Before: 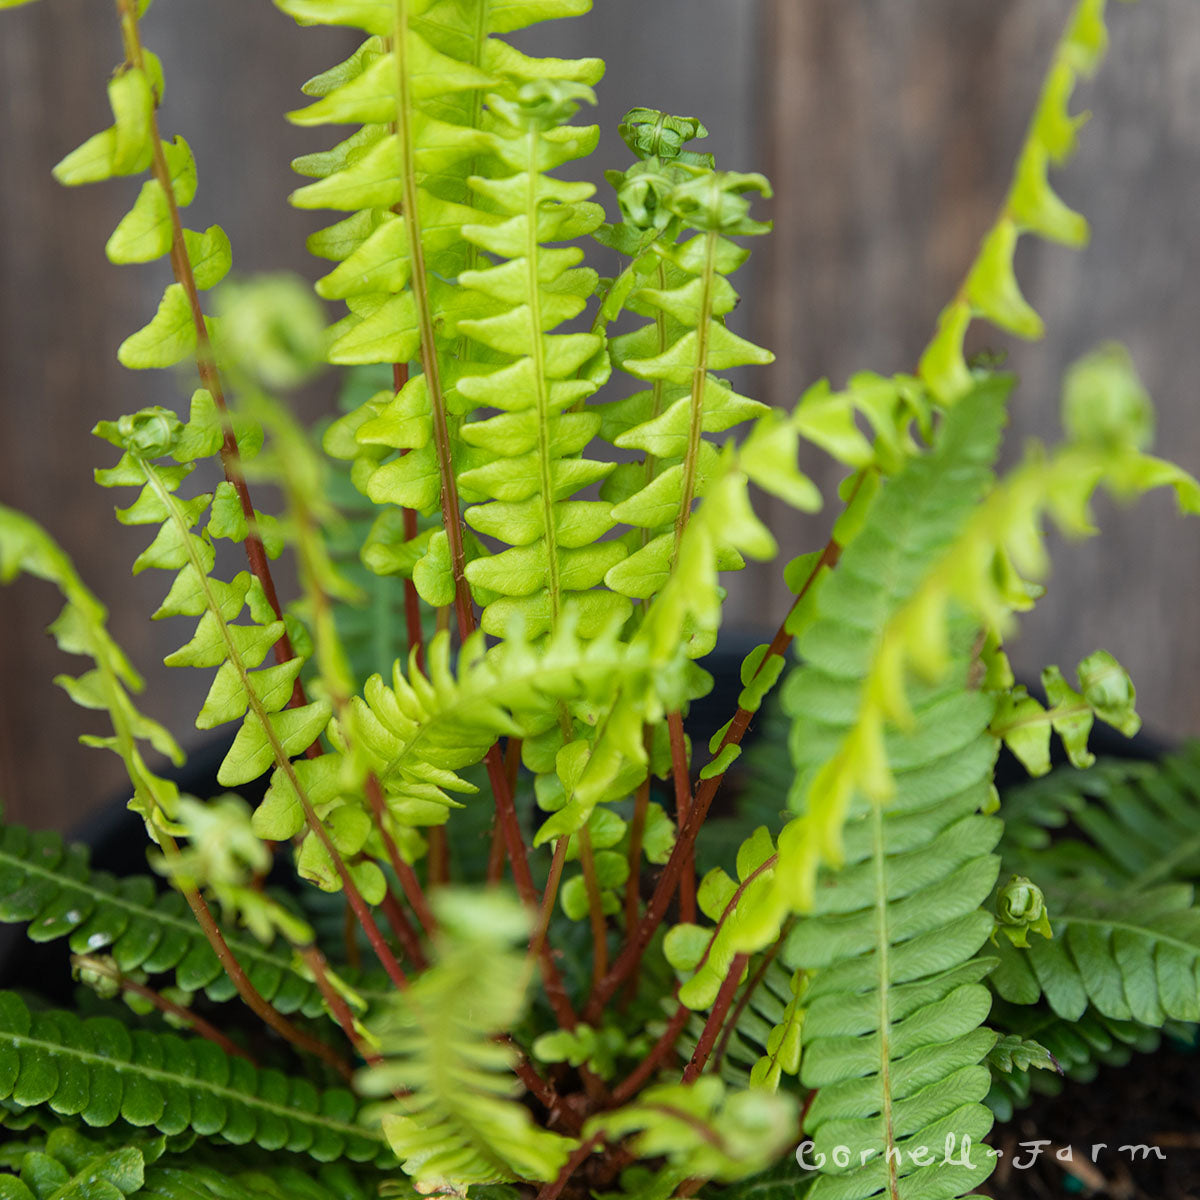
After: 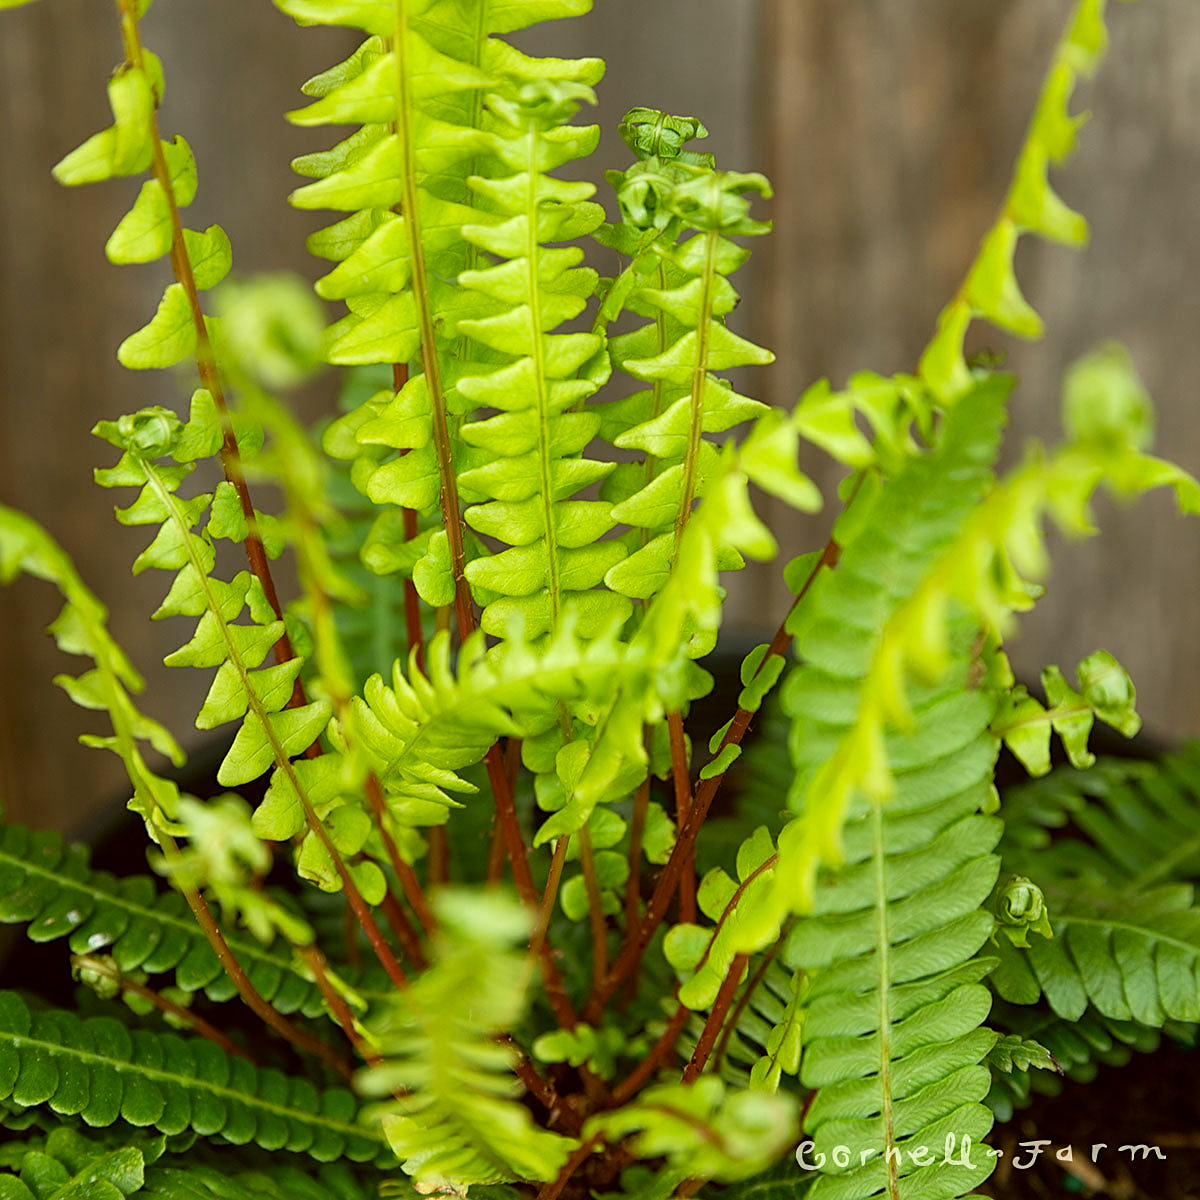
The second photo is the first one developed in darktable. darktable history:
sharpen: on, module defaults
color correction: highlights a* -1.63, highlights b* 10.29, shadows a* 0.784, shadows b* 19.9
exposure: black level correction 0.002, exposure 0.147 EV, compensate exposure bias true, compensate highlight preservation false
